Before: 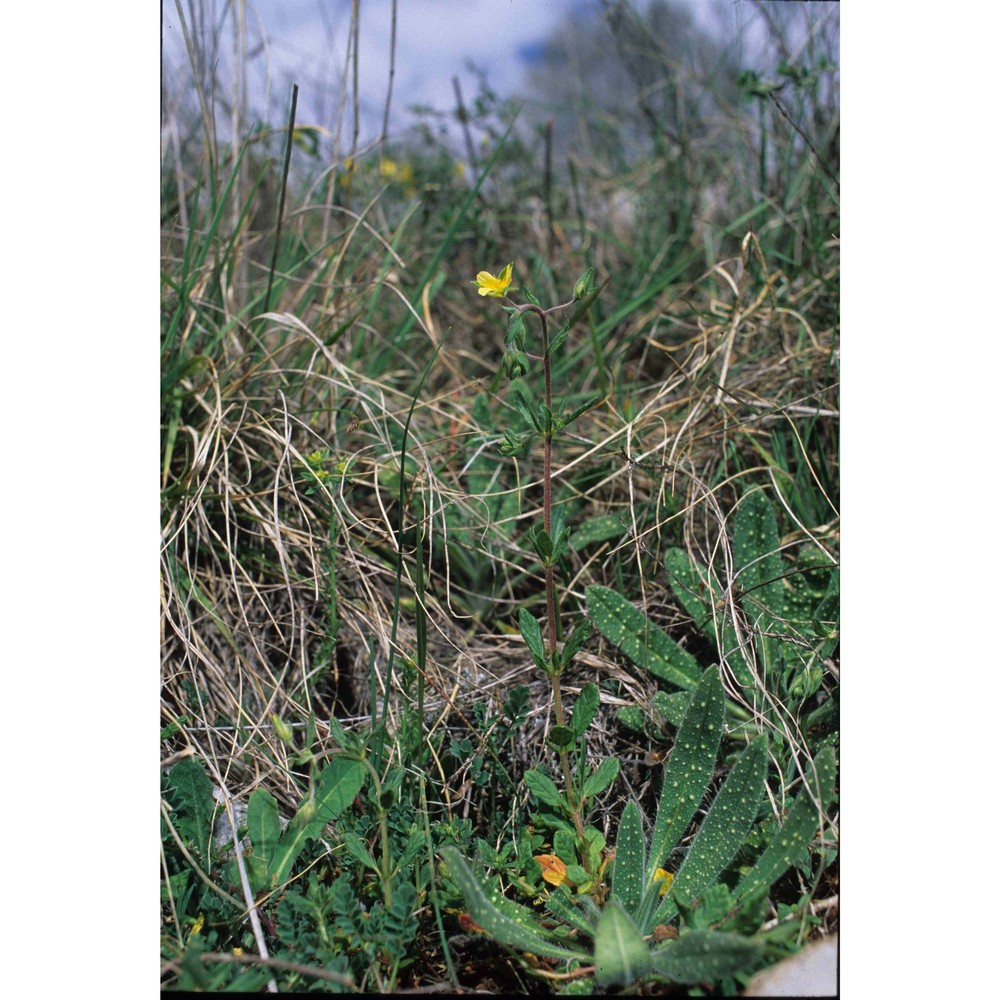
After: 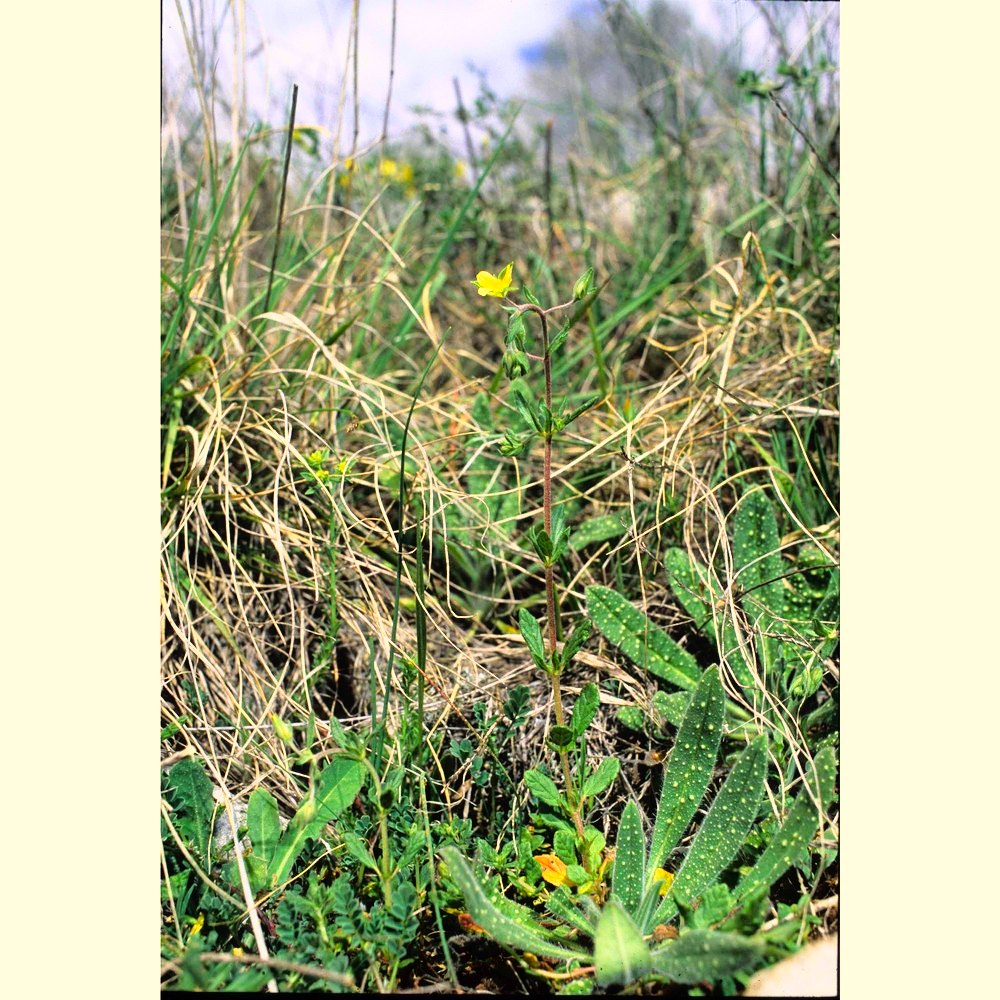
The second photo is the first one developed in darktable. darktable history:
color balance rgb: perceptual saturation grading › global saturation 20%, perceptual saturation grading › highlights -25.222%, perceptual saturation grading › shadows 23.918%
color correction: highlights a* 1.29, highlights b* 17.17
base curve: curves: ch0 [(0, 0) (0.012, 0.01) (0.073, 0.168) (0.31, 0.711) (0.645, 0.957) (1, 1)]
